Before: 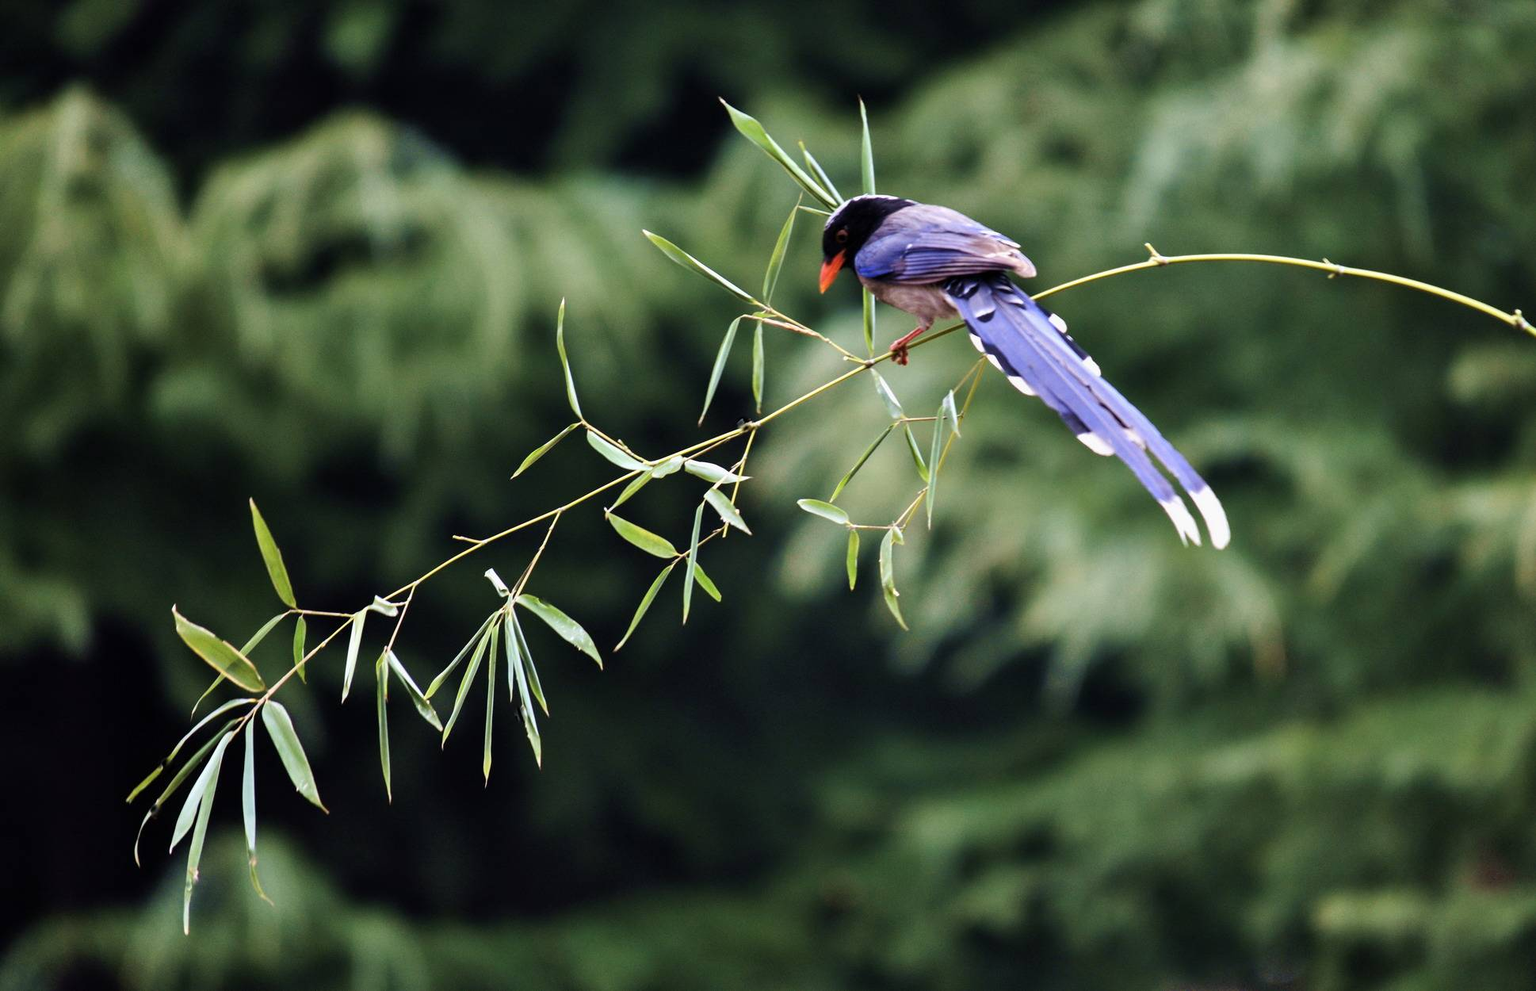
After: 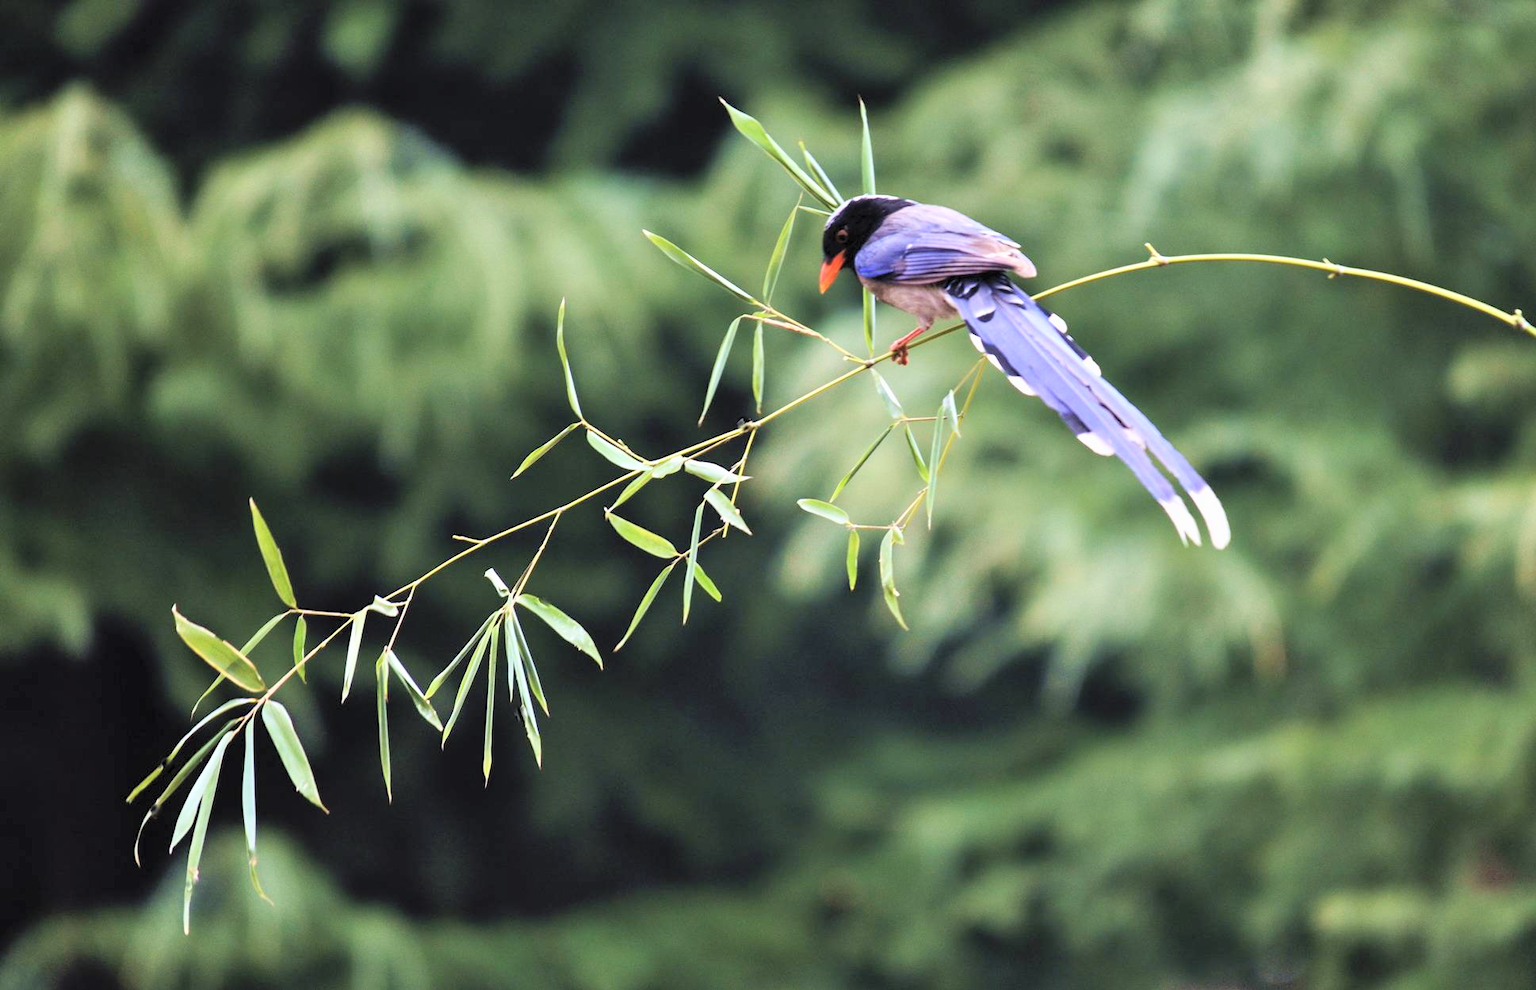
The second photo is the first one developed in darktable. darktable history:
shadows and highlights: shadows 0.005, highlights 39.21
contrast brightness saturation: contrast 0.095, brightness 0.311, saturation 0.138
